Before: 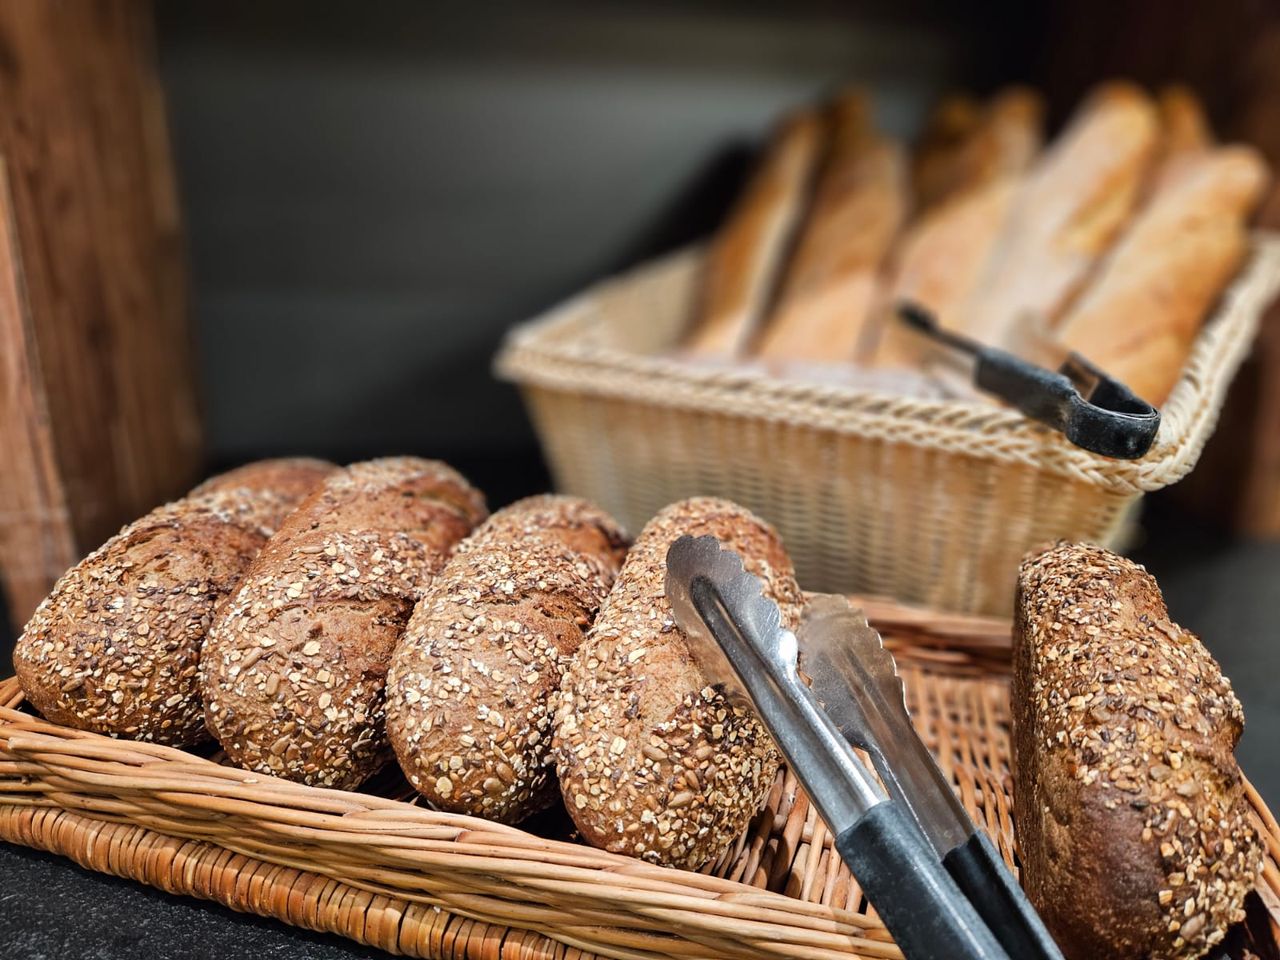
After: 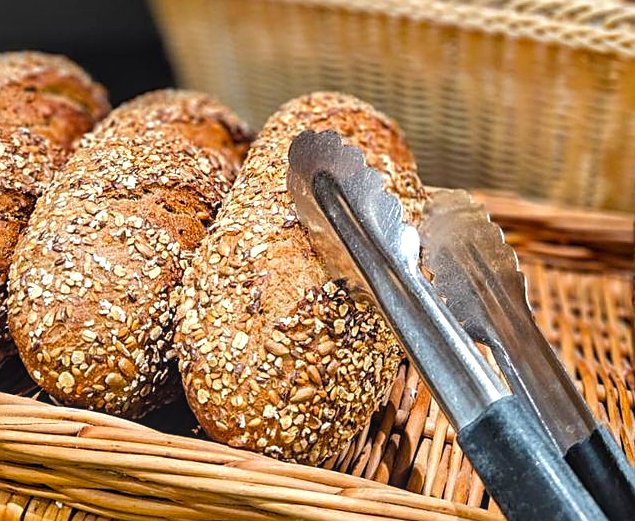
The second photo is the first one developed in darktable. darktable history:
sharpen: on, module defaults
local contrast: detail 116%
crop: left 29.549%, top 42.199%, right 20.802%, bottom 3.494%
shadows and highlights: radius 126.02, shadows 21.1, highlights -22.83, low approximation 0.01
exposure: exposure 0.297 EV, compensate exposure bias true, compensate highlight preservation false
tone equalizer: edges refinement/feathering 500, mask exposure compensation -1.57 EV, preserve details no
color balance rgb: perceptual saturation grading › global saturation 25.036%, global vibrance 20%
